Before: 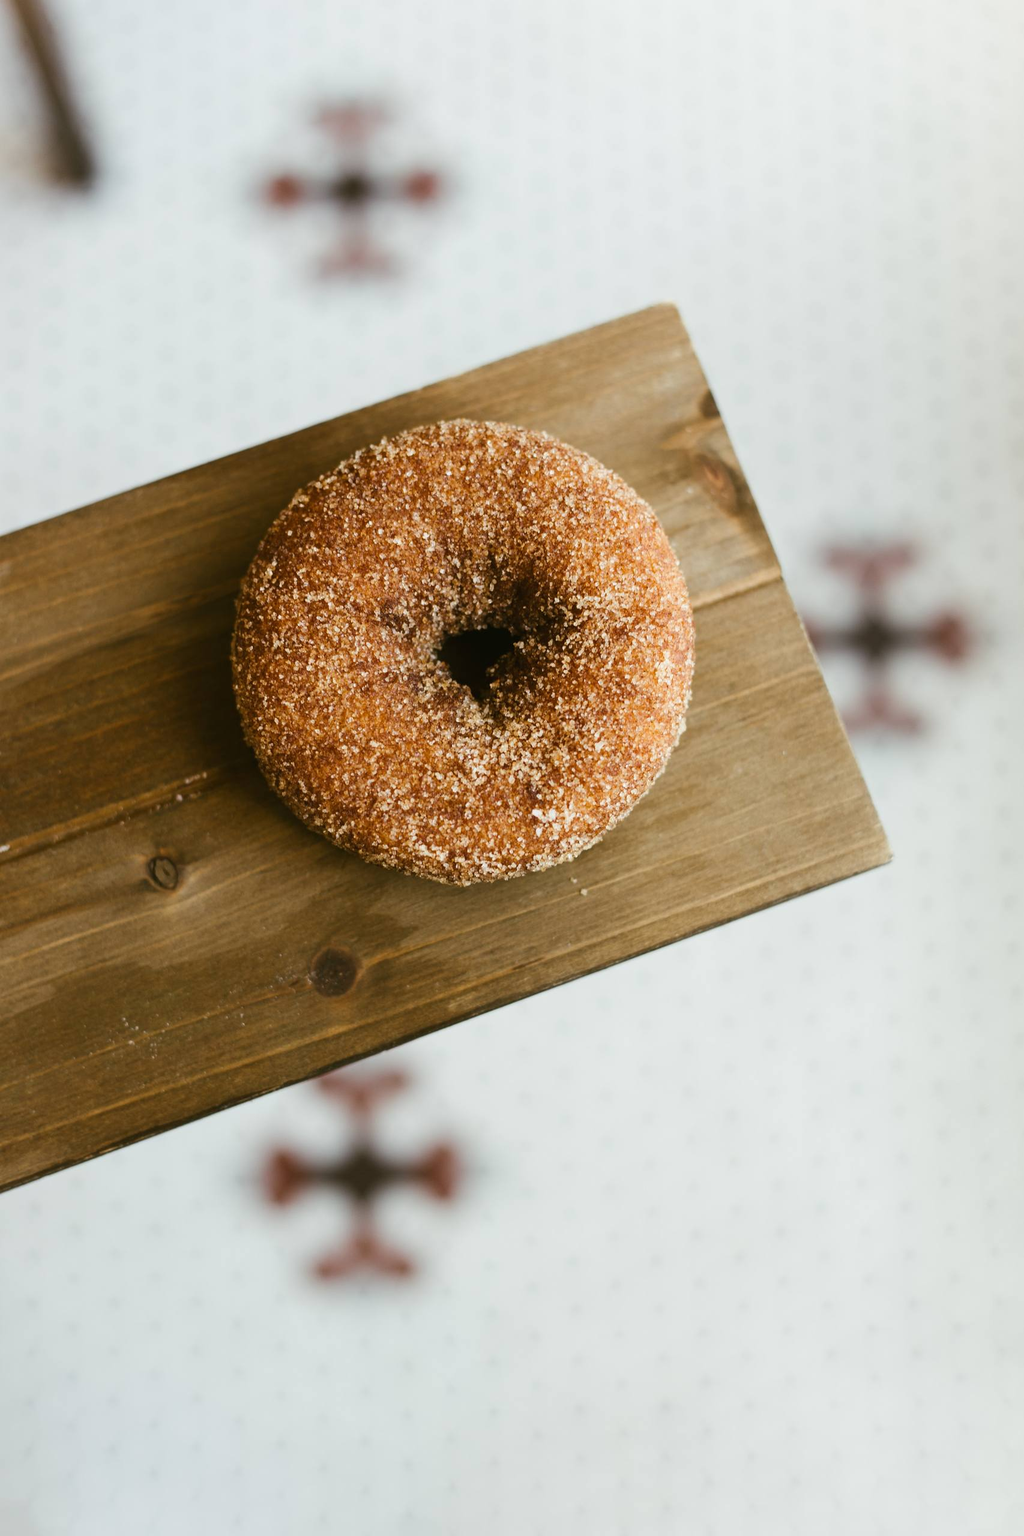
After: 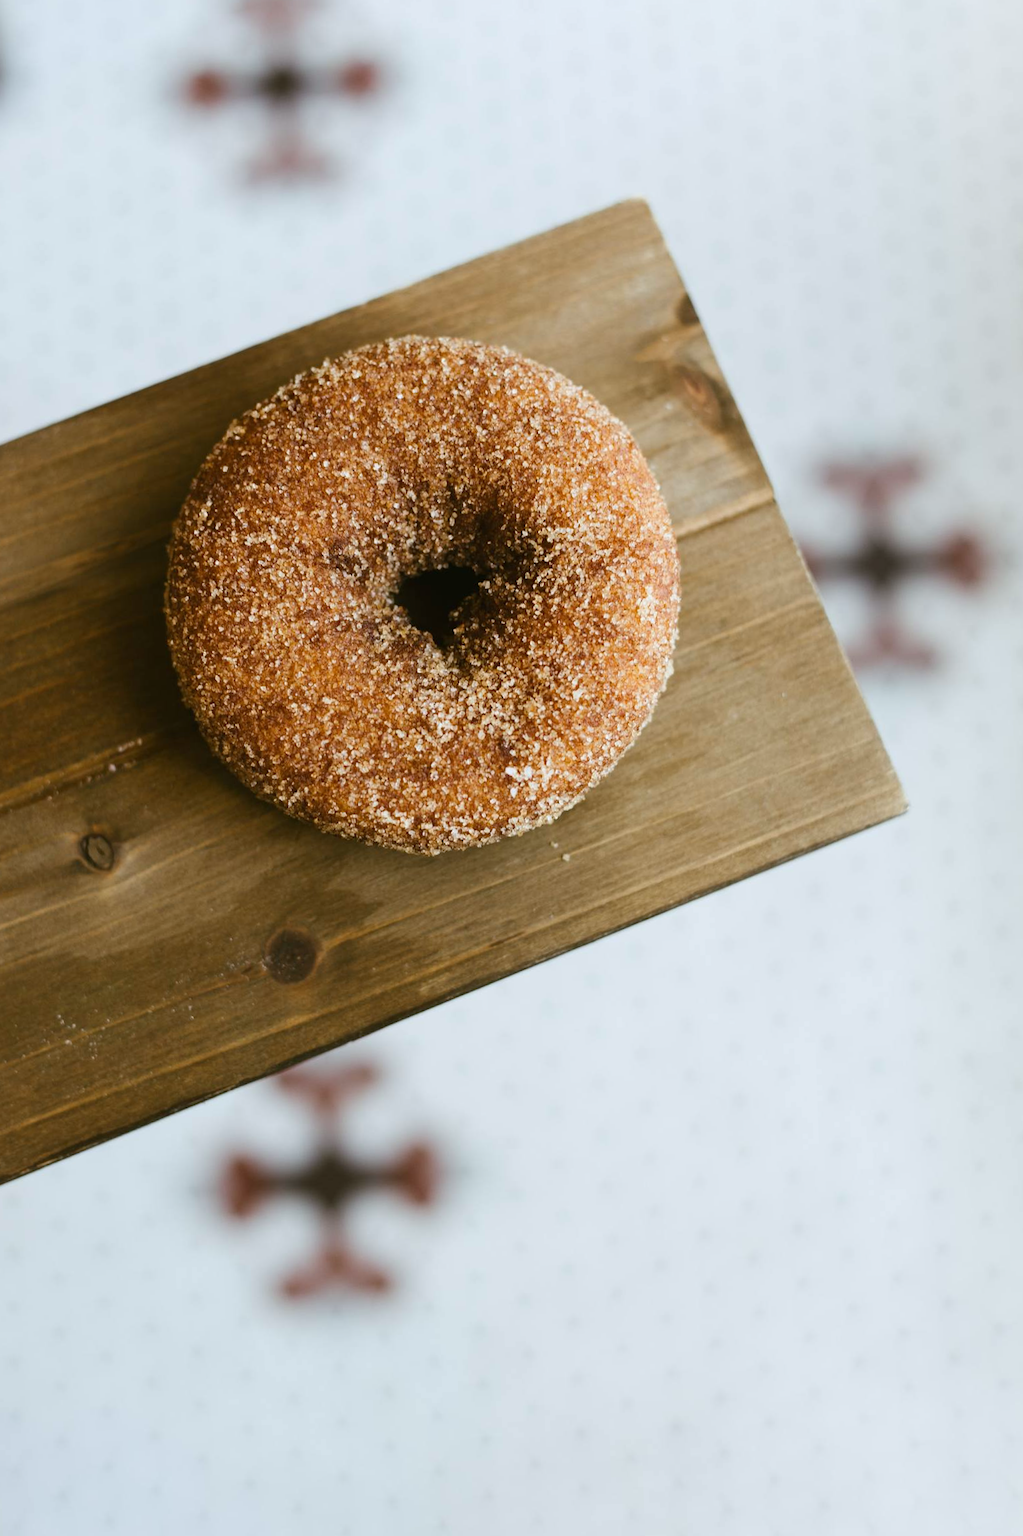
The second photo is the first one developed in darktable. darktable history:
white balance: red 0.976, blue 1.04
crop and rotate: angle 1.96°, left 5.673%, top 5.673%
